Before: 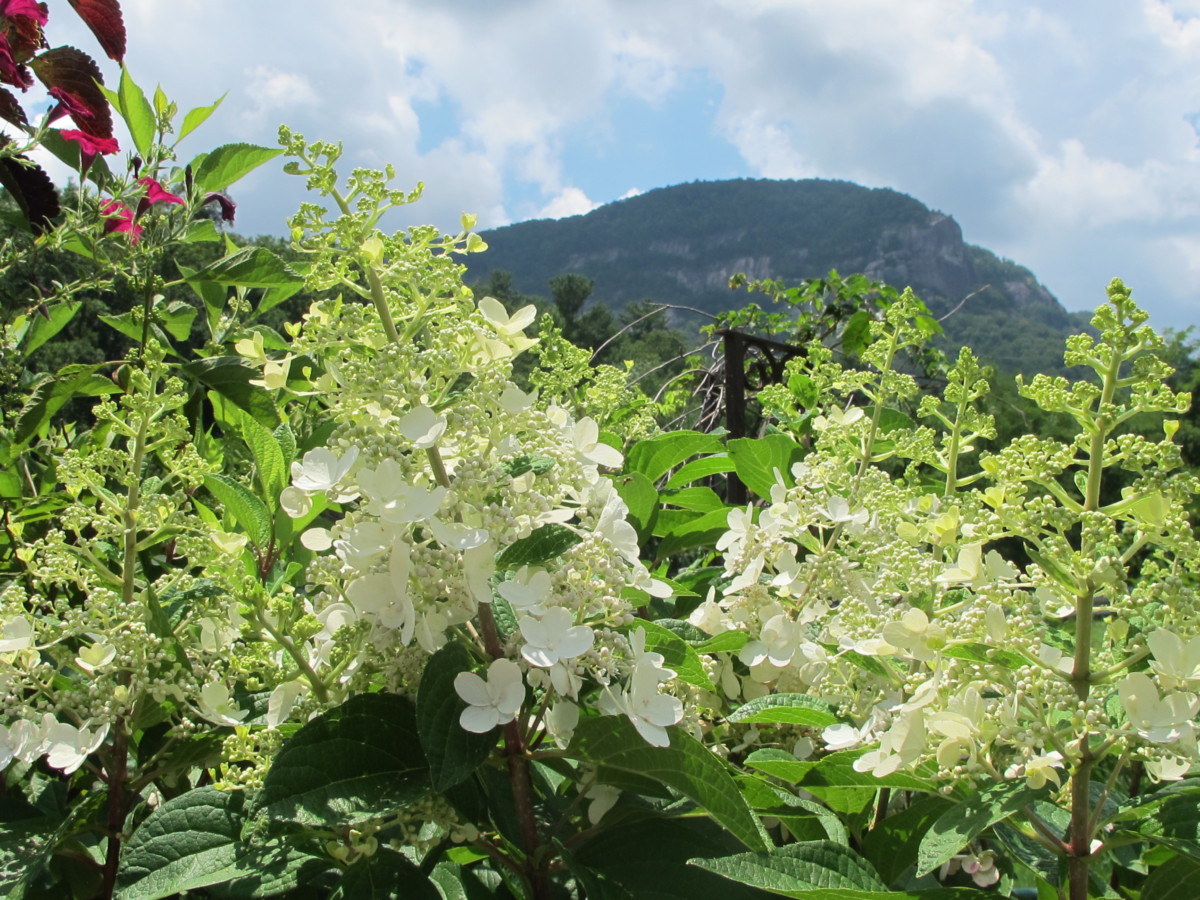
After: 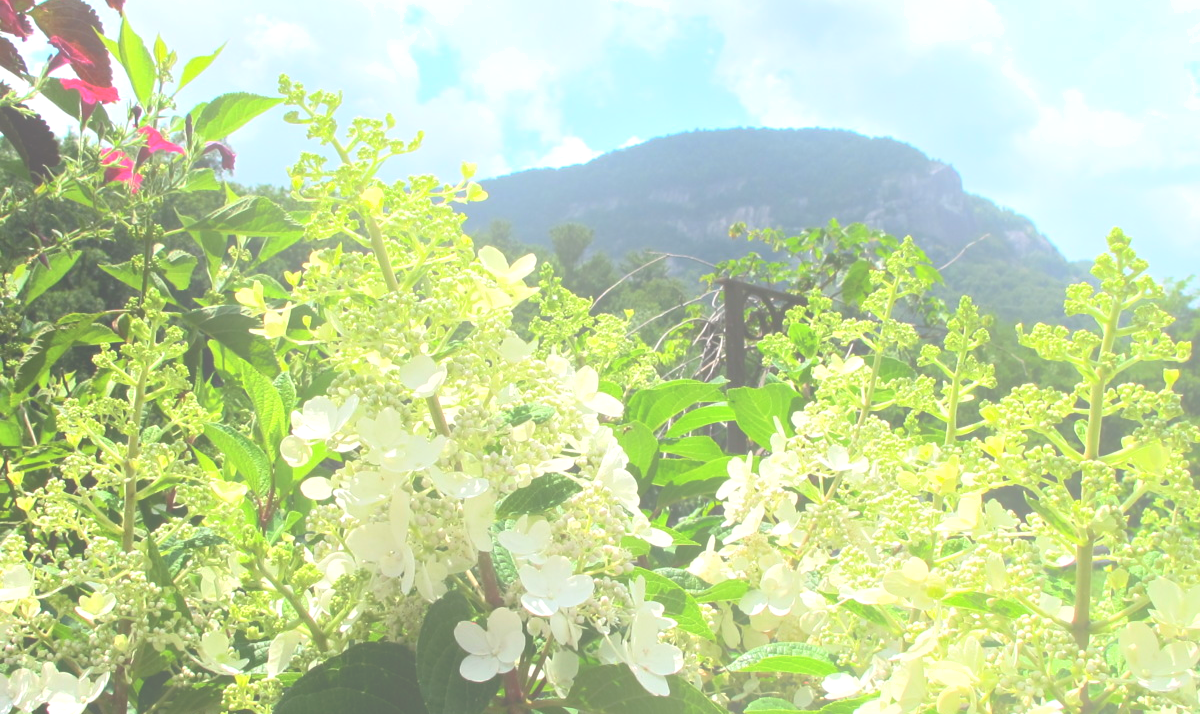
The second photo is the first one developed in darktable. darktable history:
shadows and highlights: shadows 32.83, highlights -47.7, soften with gaussian
tone equalizer: -8 EV 0.001 EV, -7 EV -0.002 EV, -6 EV 0.002 EV, -5 EV -0.03 EV, -4 EV -0.116 EV, -3 EV -0.169 EV, -2 EV 0.24 EV, -1 EV 0.702 EV, +0 EV 0.493 EV
bloom: size 38%, threshold 95%, strength 30%
crop and rotate: top 5.667%, bottom 14.937%
